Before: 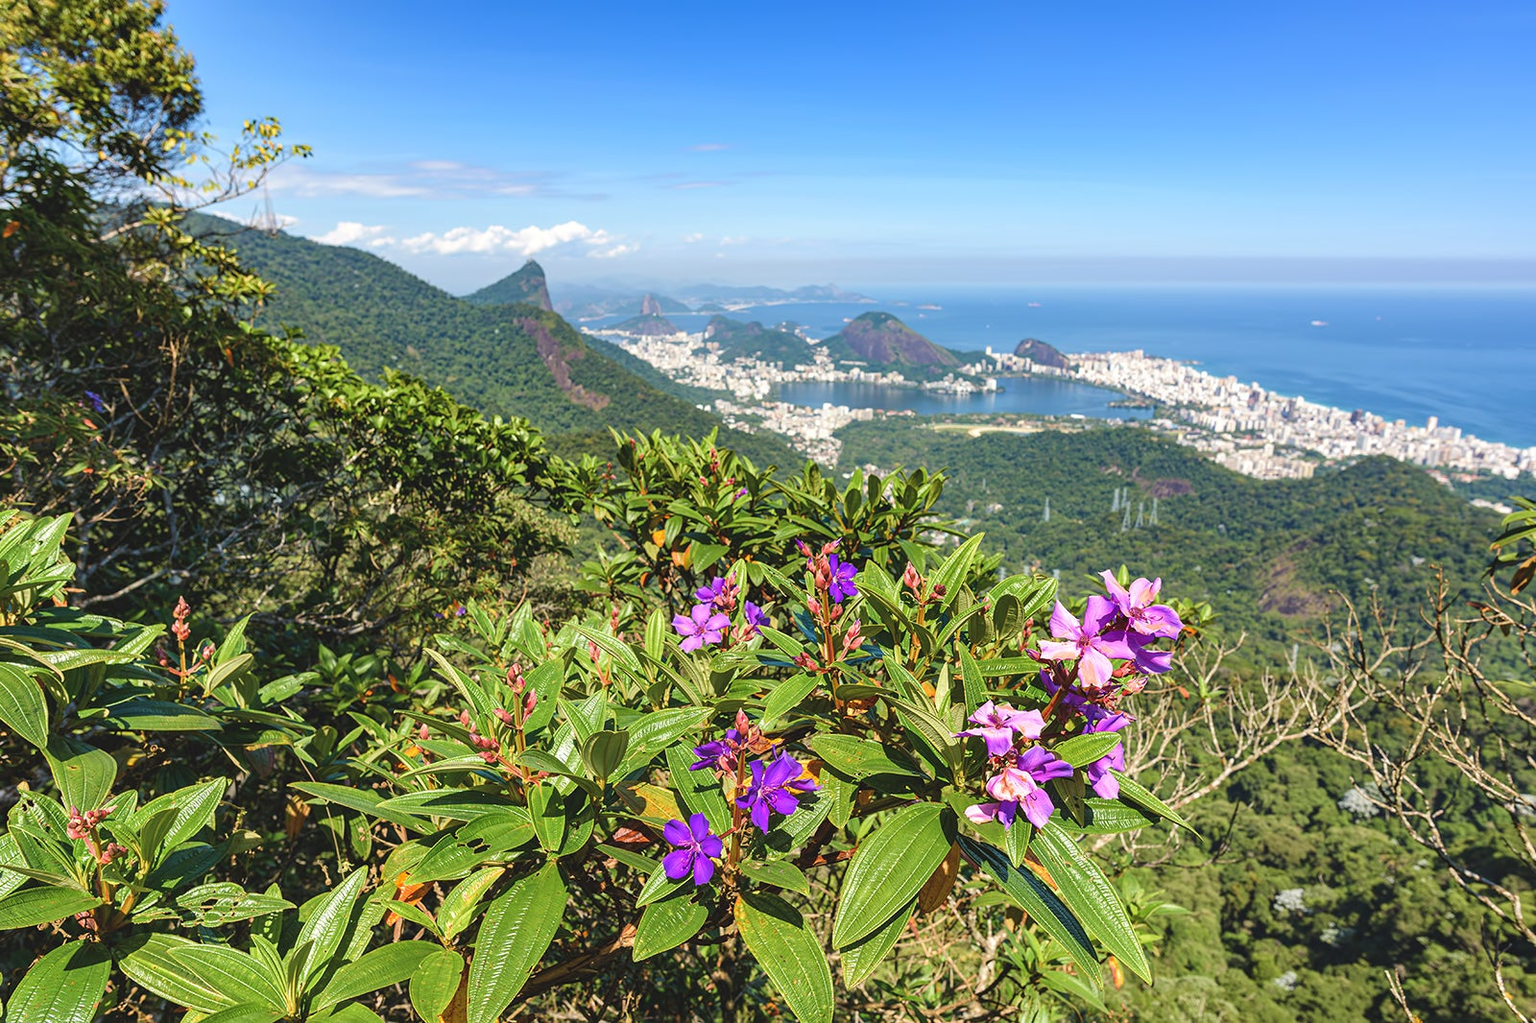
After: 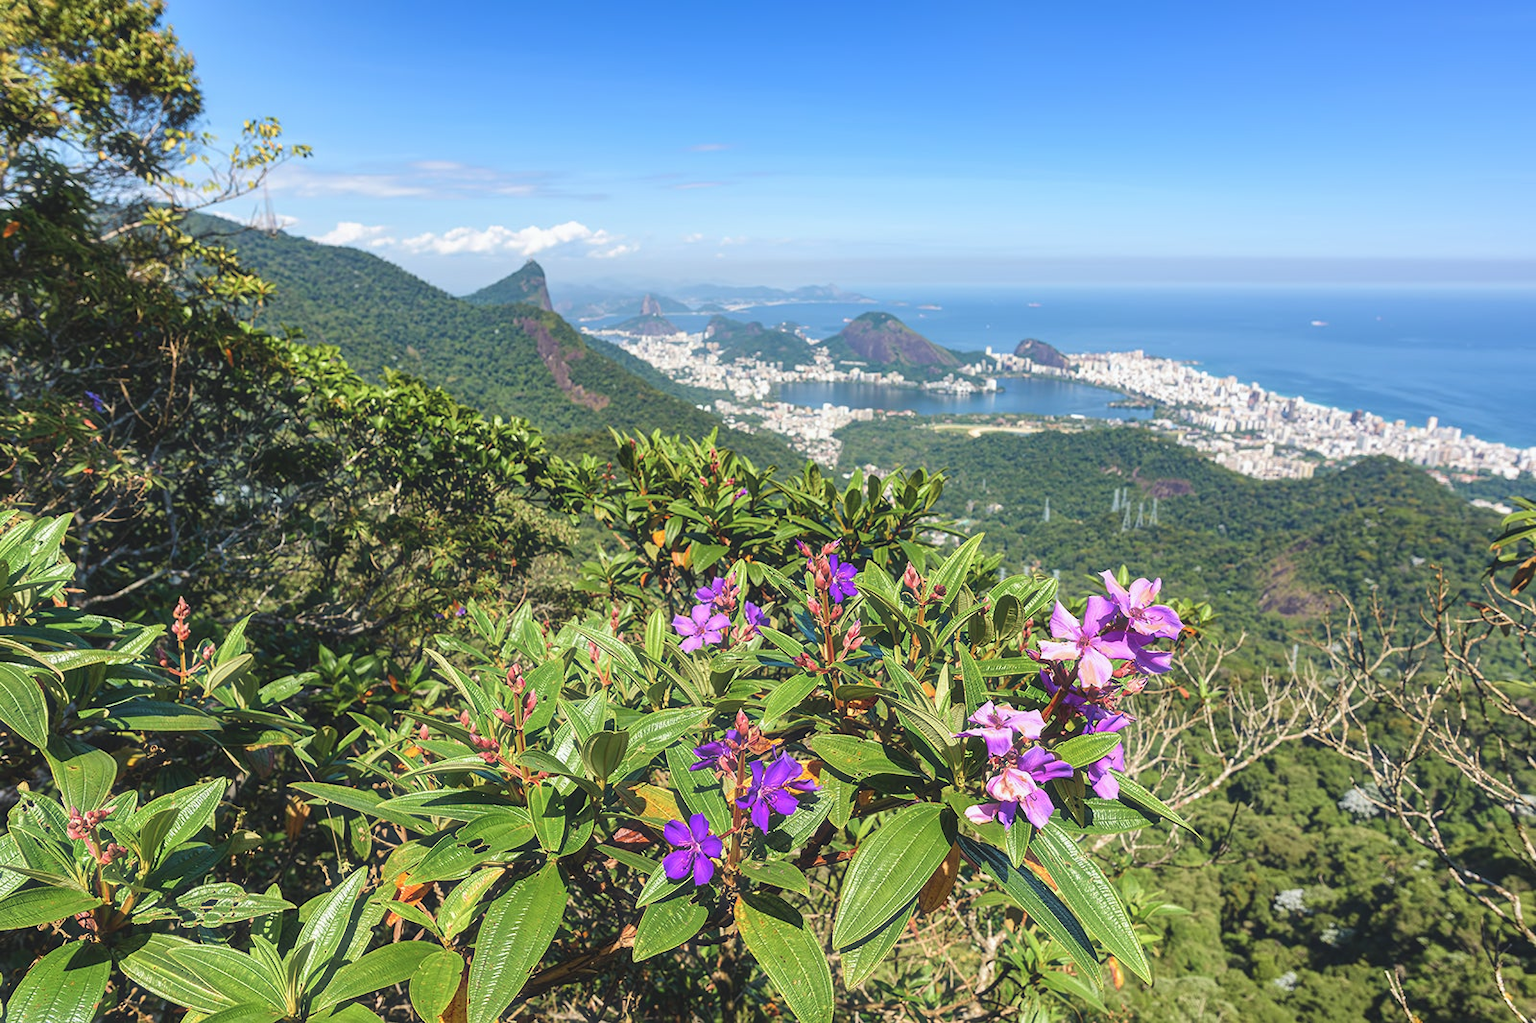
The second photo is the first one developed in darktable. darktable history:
haze removal: strength -0.109, compatibility mode true, adaptive false
